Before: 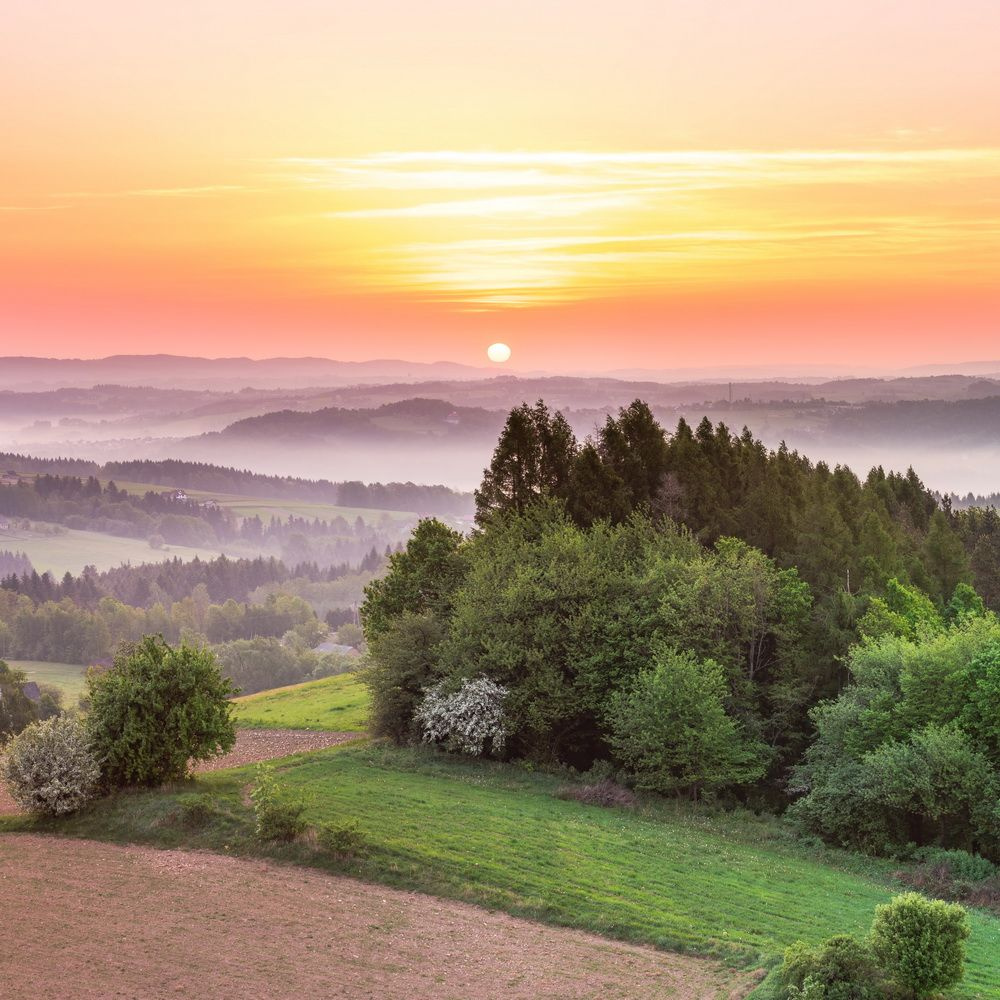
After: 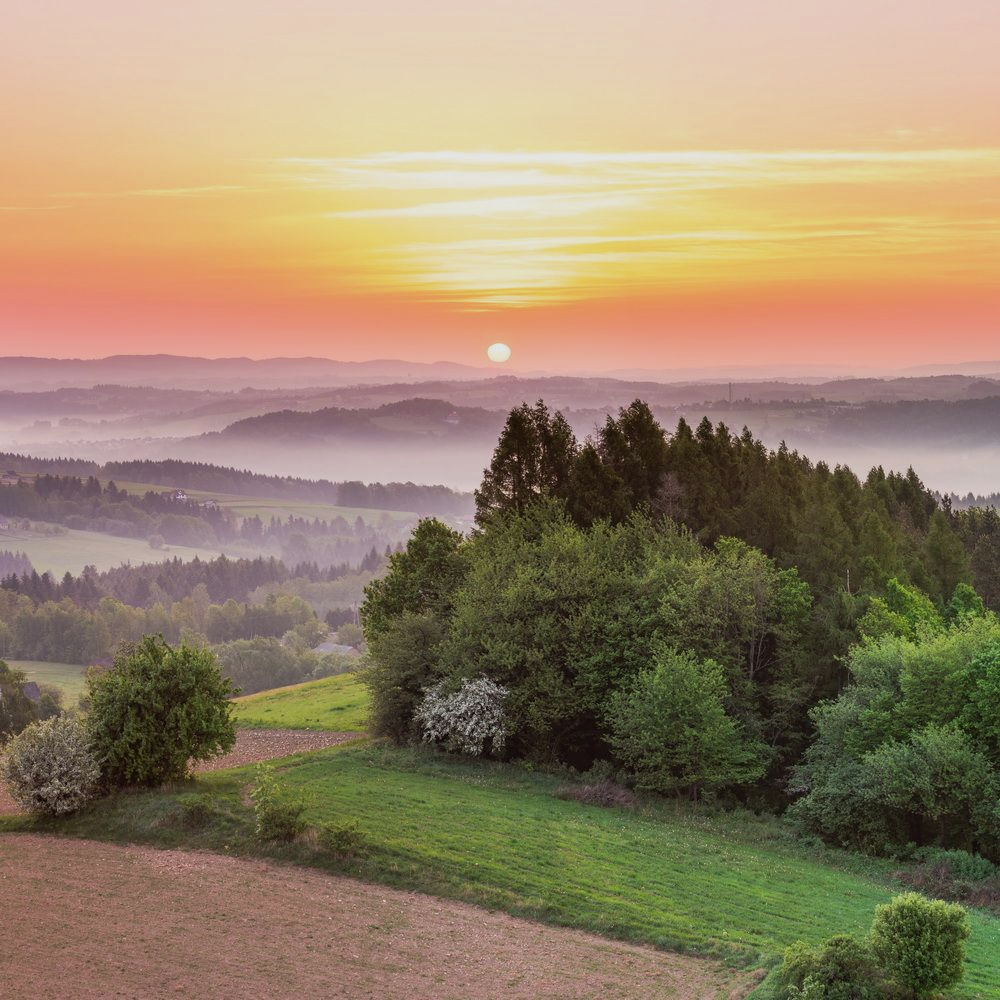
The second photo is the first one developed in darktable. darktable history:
exposure: exposure -0.346 EV, compensate highlight preservation false
